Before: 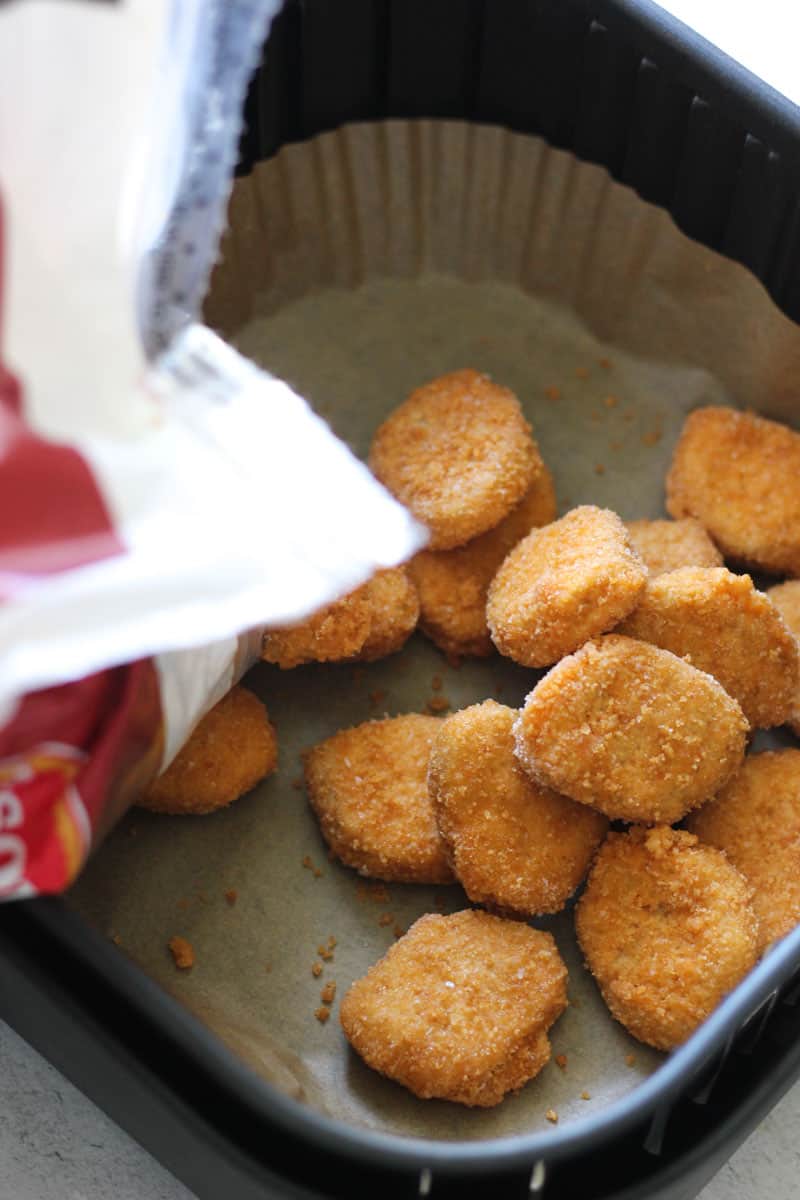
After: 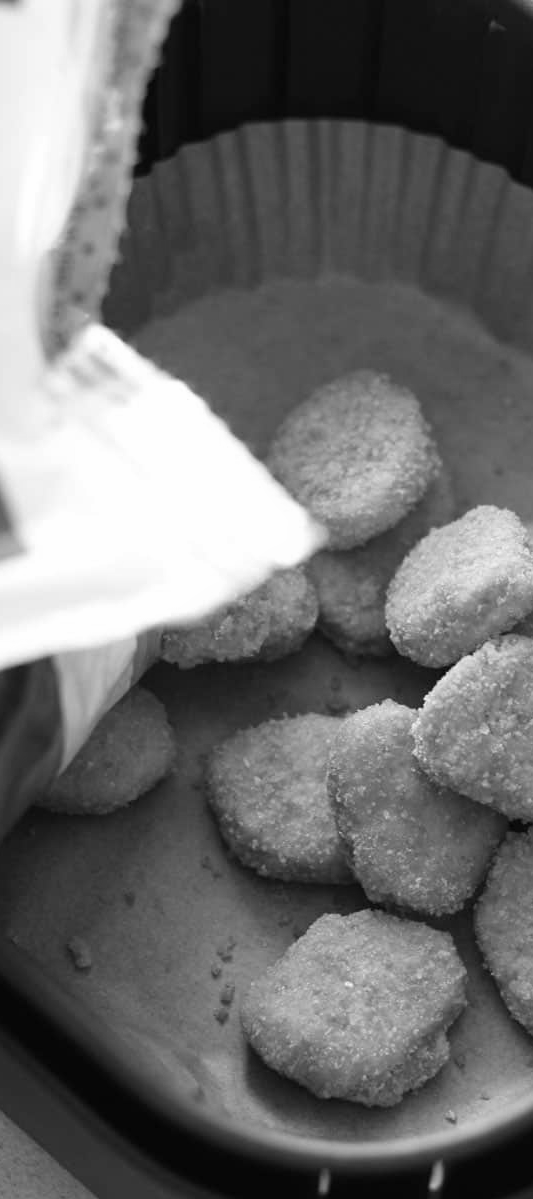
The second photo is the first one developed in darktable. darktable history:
crop and rotate: left 12.648%, right 20.685%
monochrome: on, module defaults
color balance rgb: shadows lift › hue 87.51°, highlights gain › chroma 1.62%, highlights gain › hue 55.1°, global offset › chroma 0.1%, global offset › hue 253.66°, linear chroma grading › global chroma 0.5%
